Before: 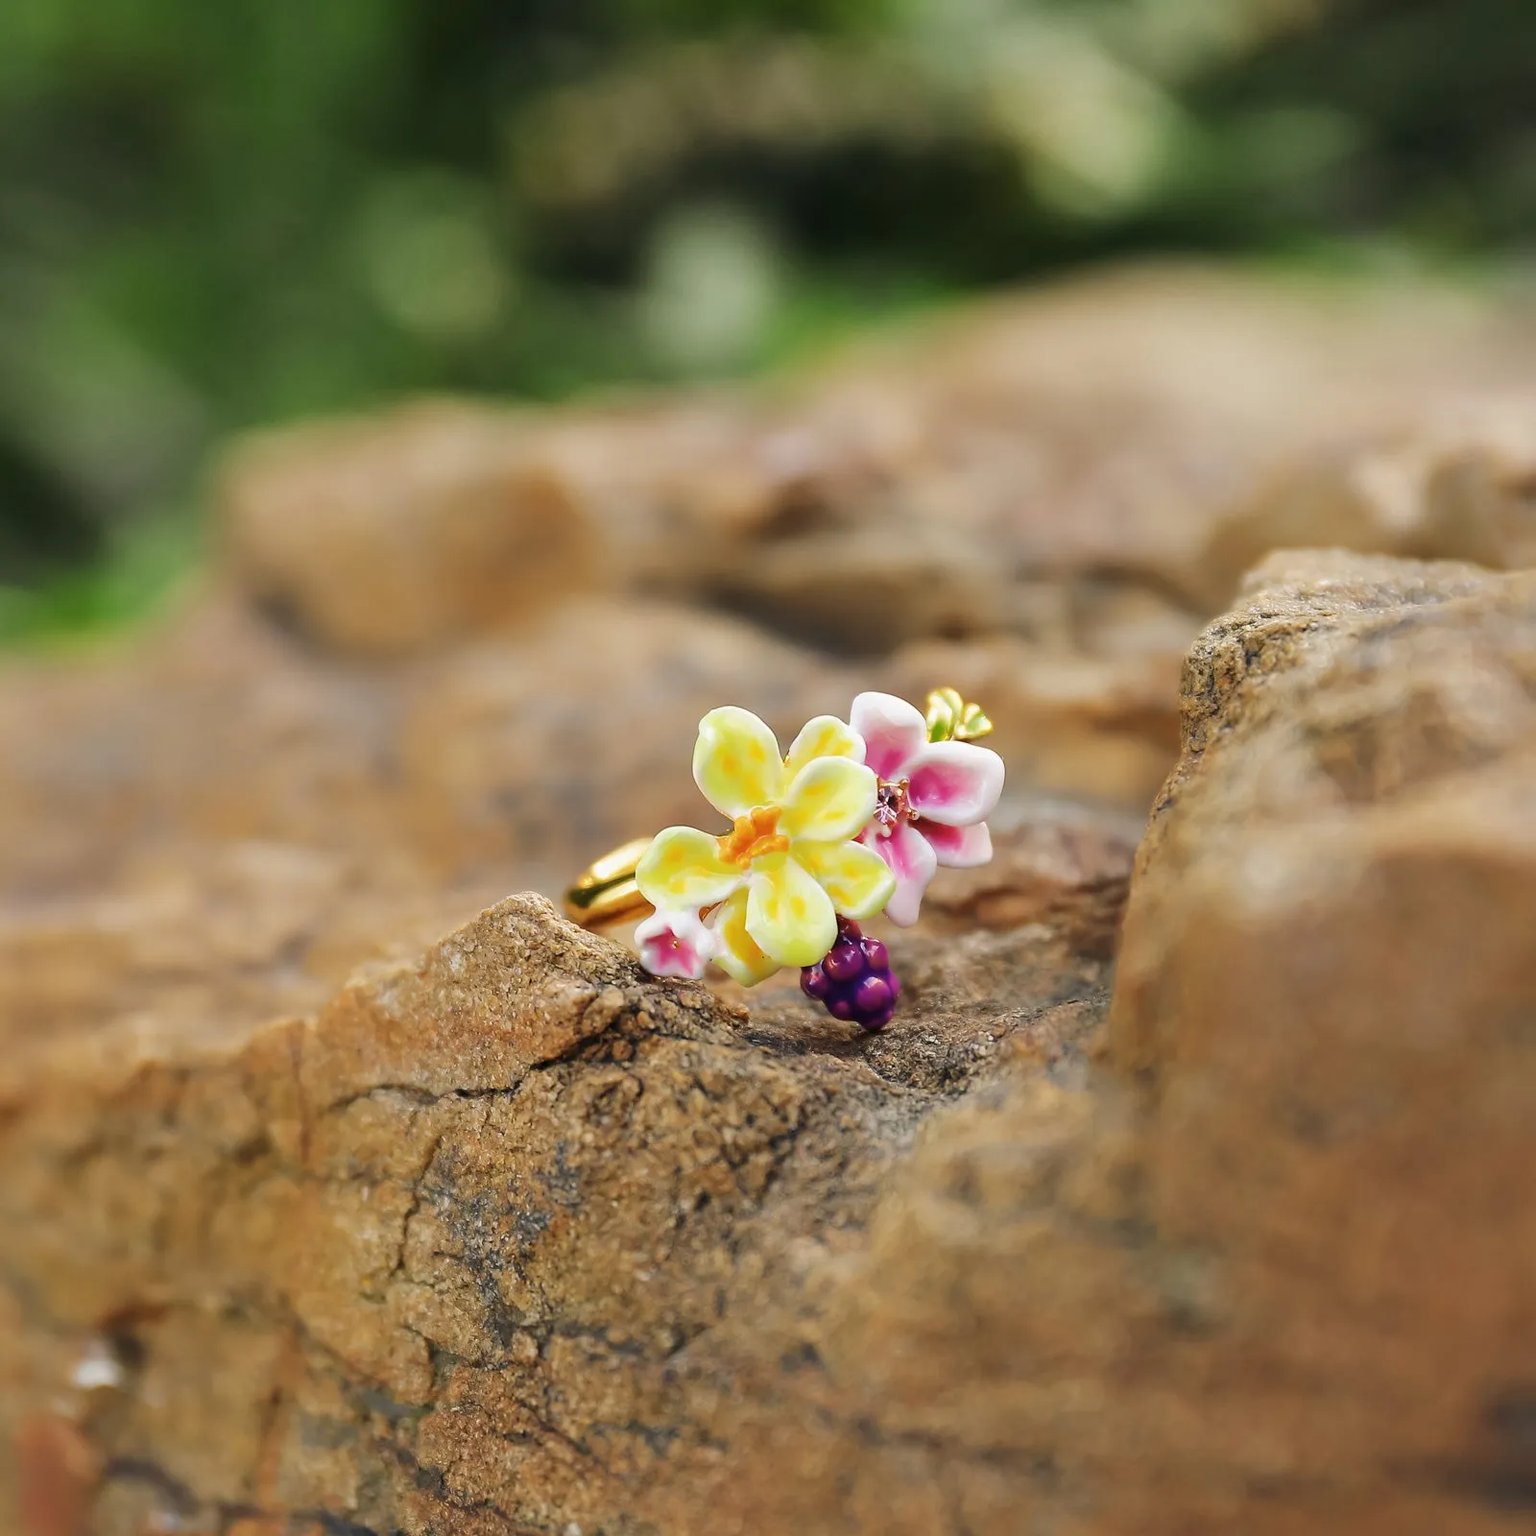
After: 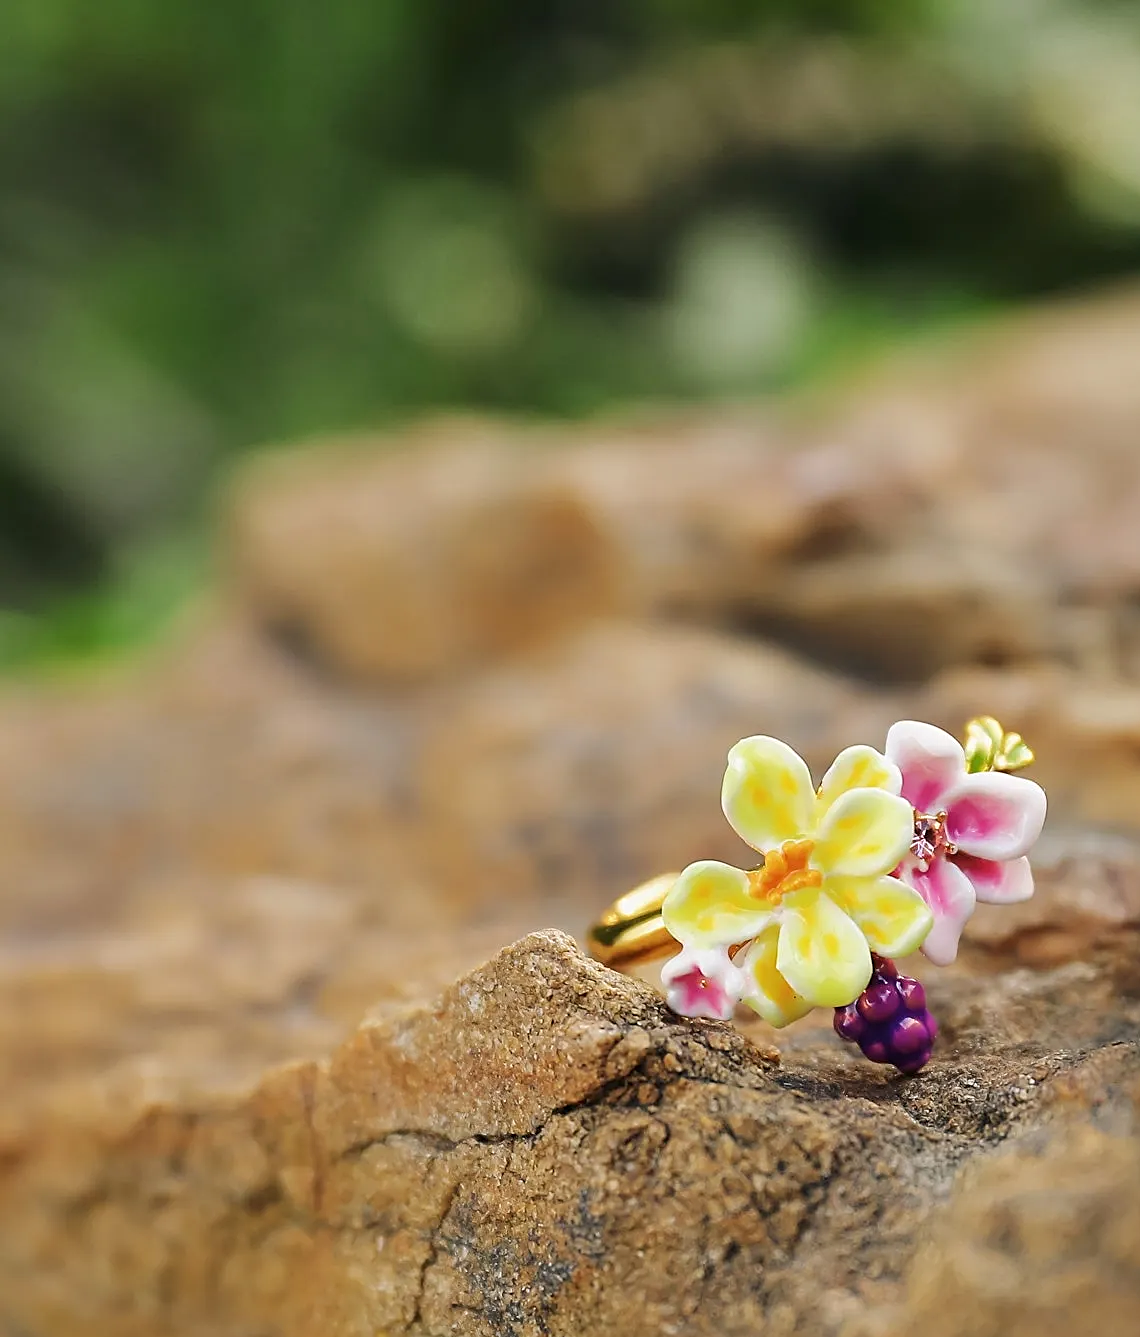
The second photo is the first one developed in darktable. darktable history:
base curve: curves: ch0 [(0, 0) (0.283, 0.295) (1, 1)], preserve colors none
crop: right 28.583%, bottom 16.424%
sharpen: on, module defaults
